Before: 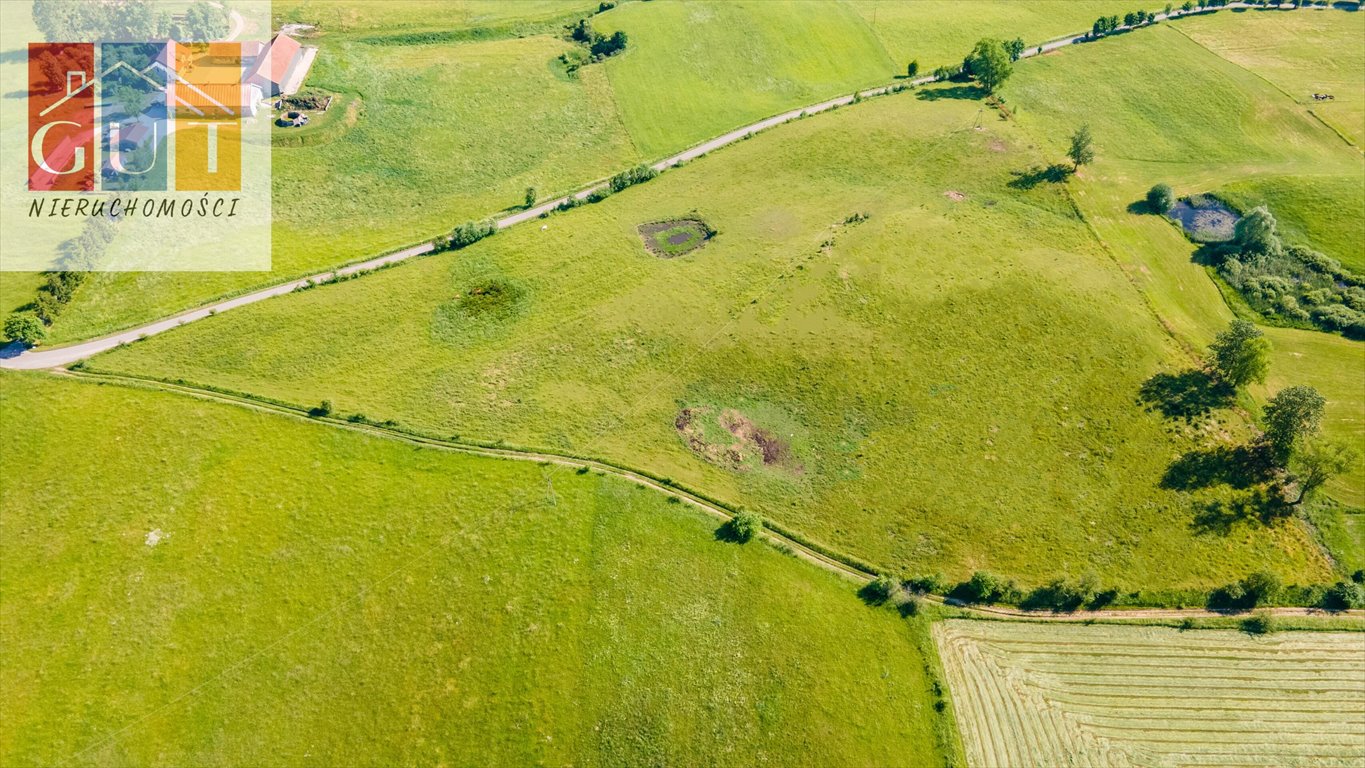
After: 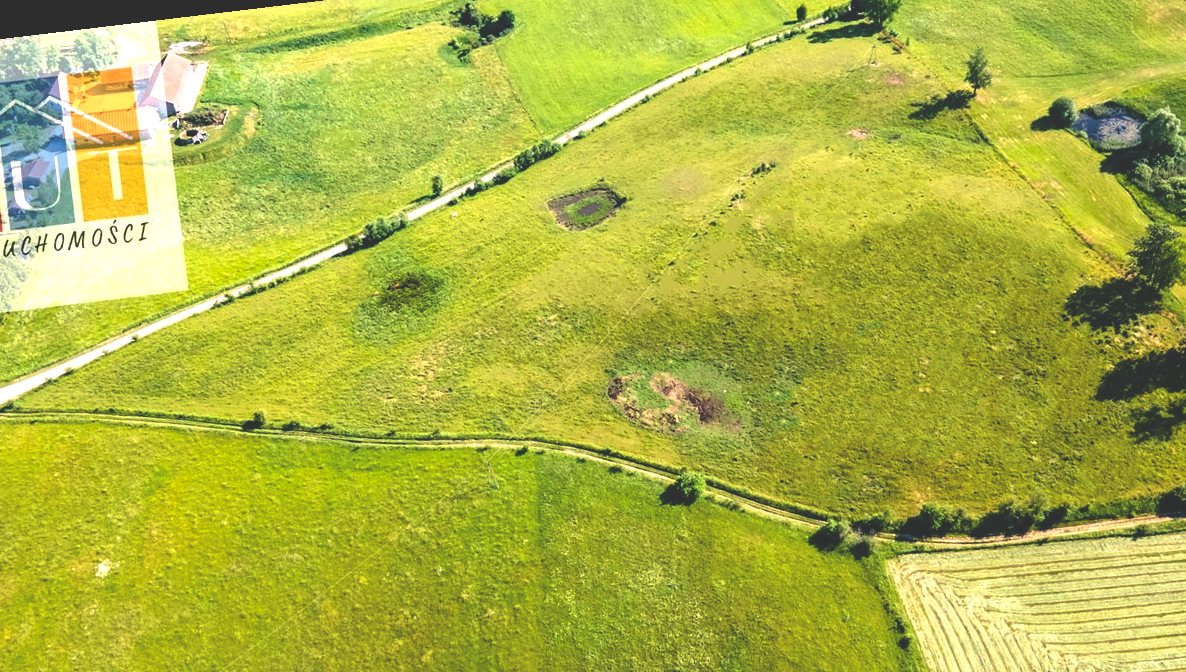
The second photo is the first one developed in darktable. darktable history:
crop: left 7.856%, top 11.836%, right 10.12%, bottom 15.387%
tone equalizer: -8 EV -0.75 EV, -7 EV -0.7 EV, -6 EV -0.6 EV, -5 EV -0.4 EV, -3 EV 0.4 EV, -2 EV 0.6 EV, -1 EV 0.7 EV, +0 EV 0.75 EV, edges refinement/feathering 500, mask exposure compensation -1.57 EV, preserve details no
rgb curve: curves: ch0 [(0, 0.186) (0.314, 0.284) (0.775, 0.708) (1, 1)], compensate middle gray true, preserve colors none
base curve: preserve colors none
rotate and perspective: rotation -6.83°, automatic cropping off
